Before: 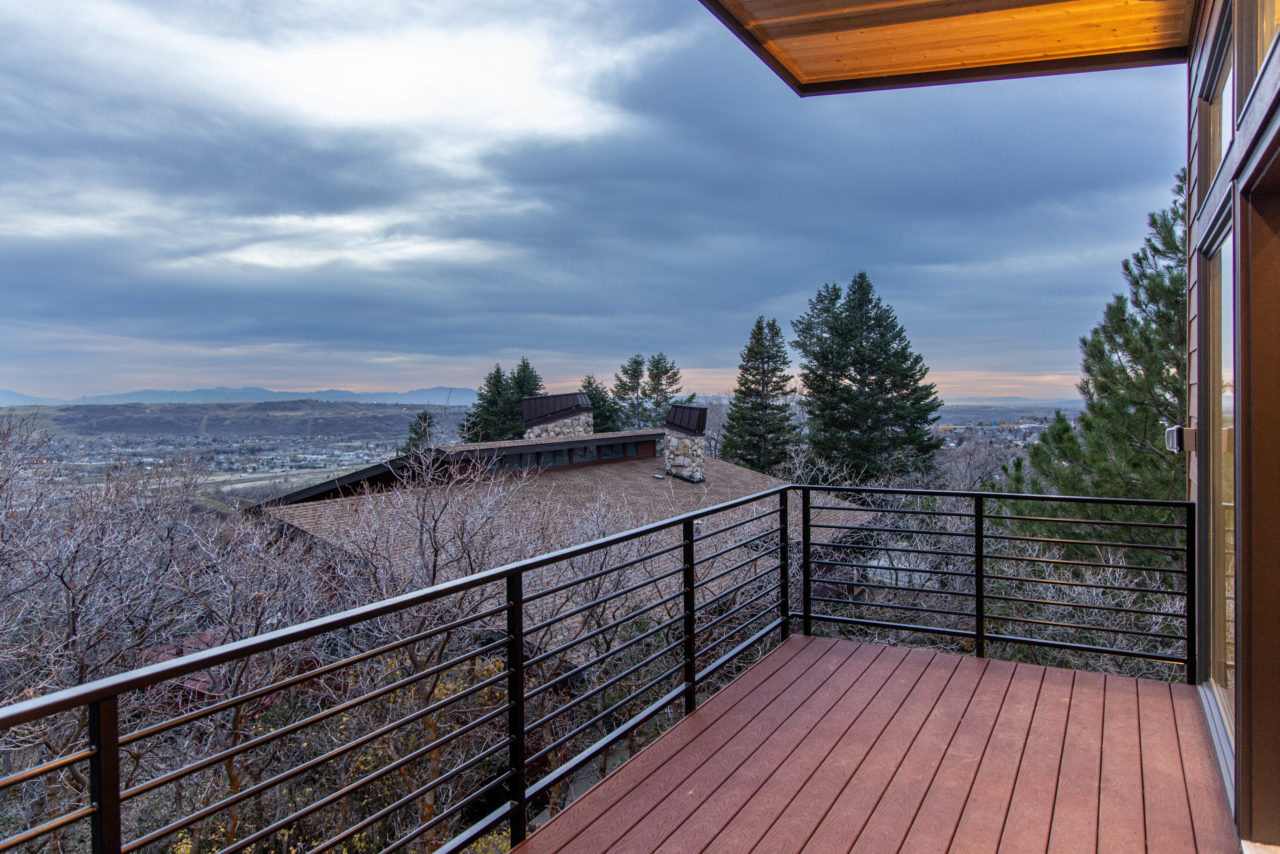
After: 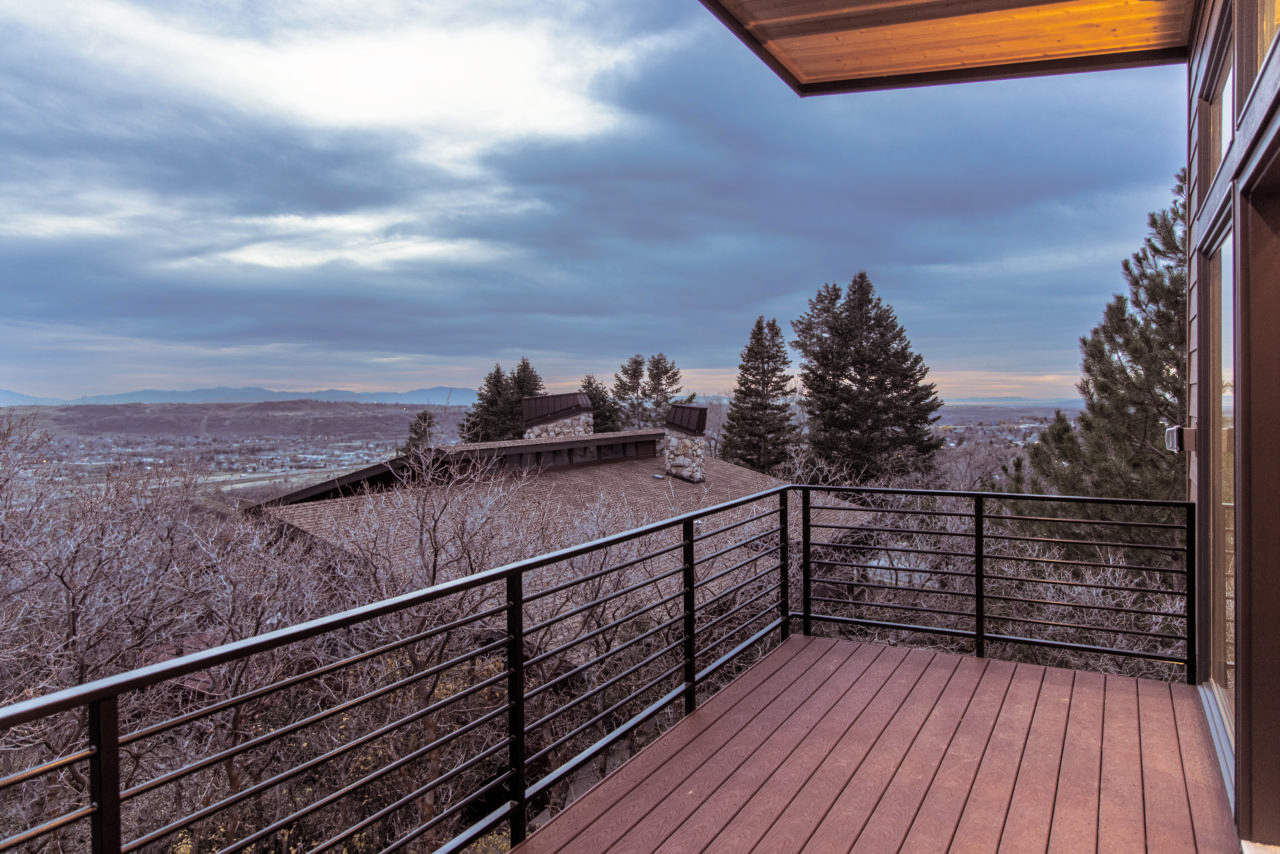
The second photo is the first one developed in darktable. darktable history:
rotate and perspective: crop left 0, crop top 0
split-toning: shadows › saturation 0.24, highlights › hue 54°, highlights › saturation 0.24
